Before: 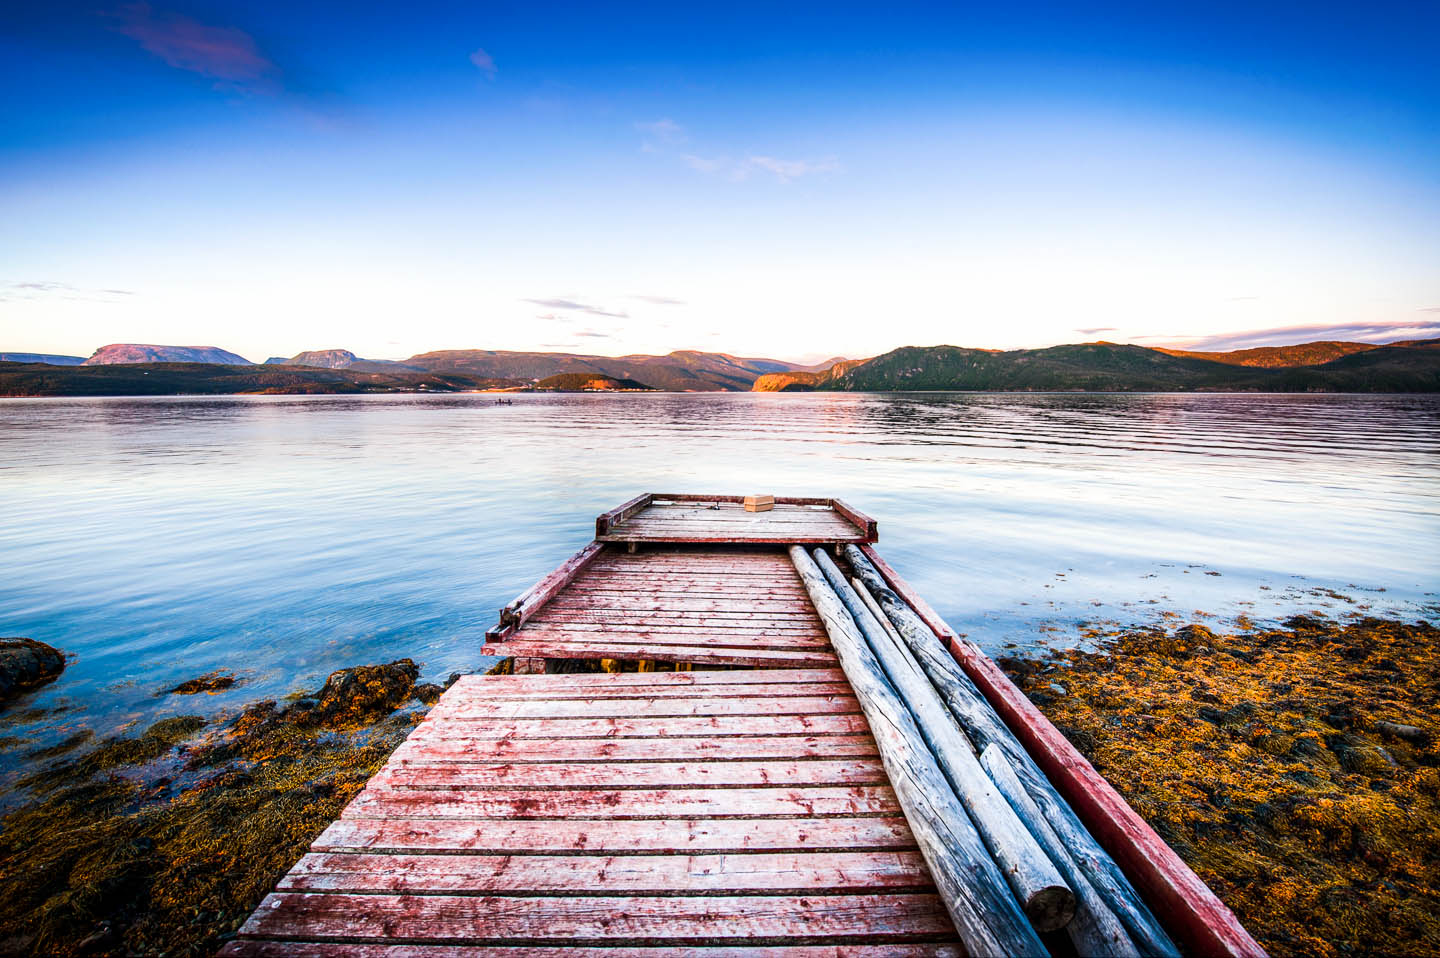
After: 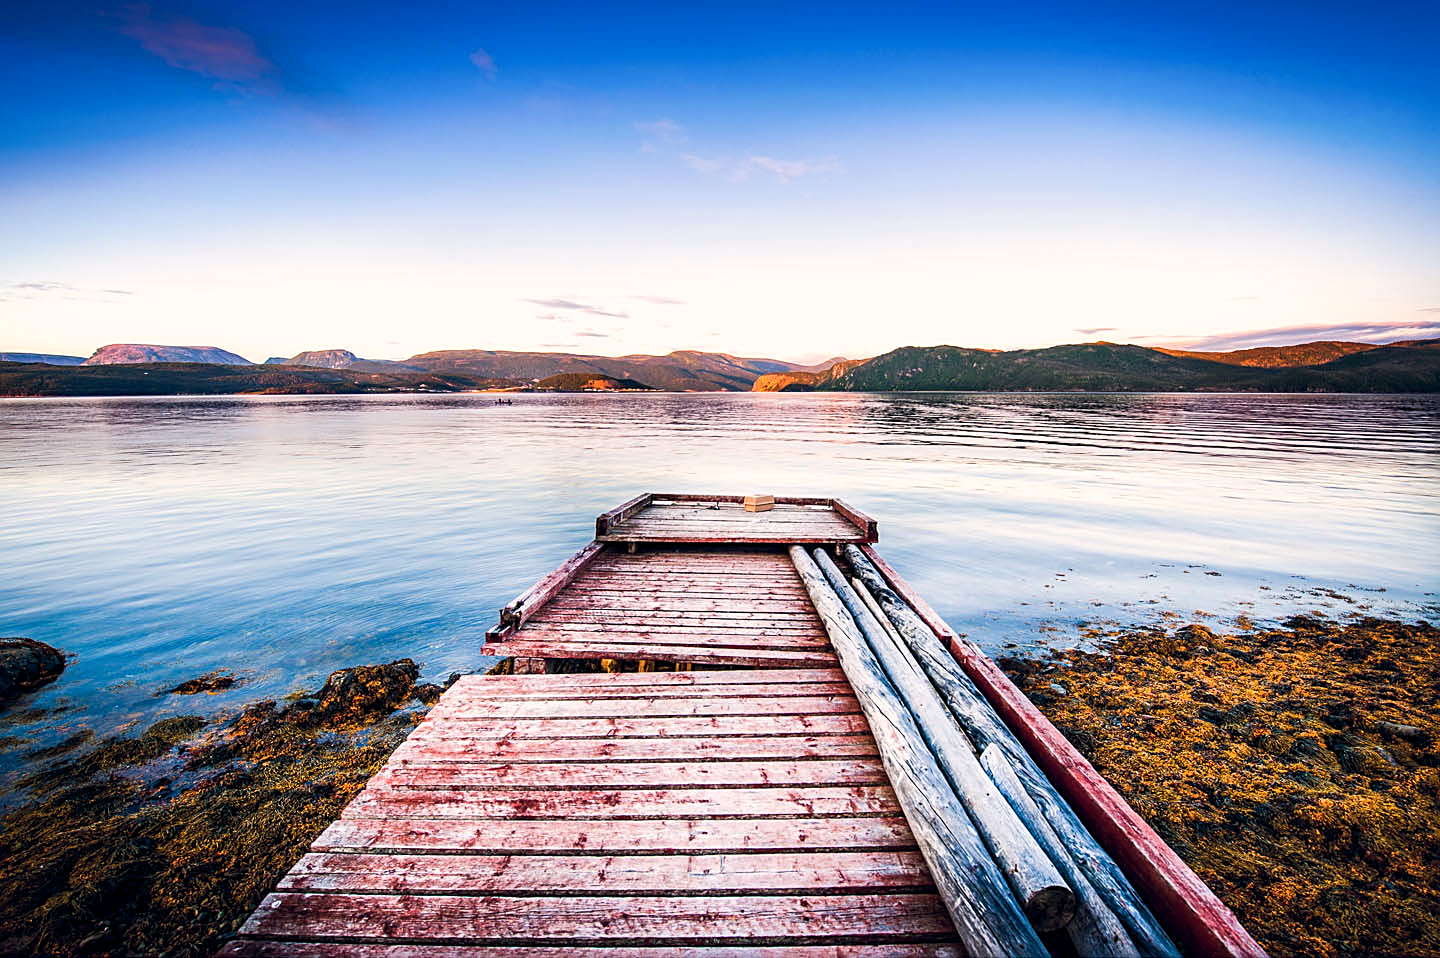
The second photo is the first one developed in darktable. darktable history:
sharpen: on, module defaults
color balance rgb: shadows lift › hue 87.51°, highlights gain › chroma 1.62%, highlights gain › hue 55.1°, global offset › chroma 0.06%, global offset › hue 253.66°, linear chroma grading › global chroma 0.5%
